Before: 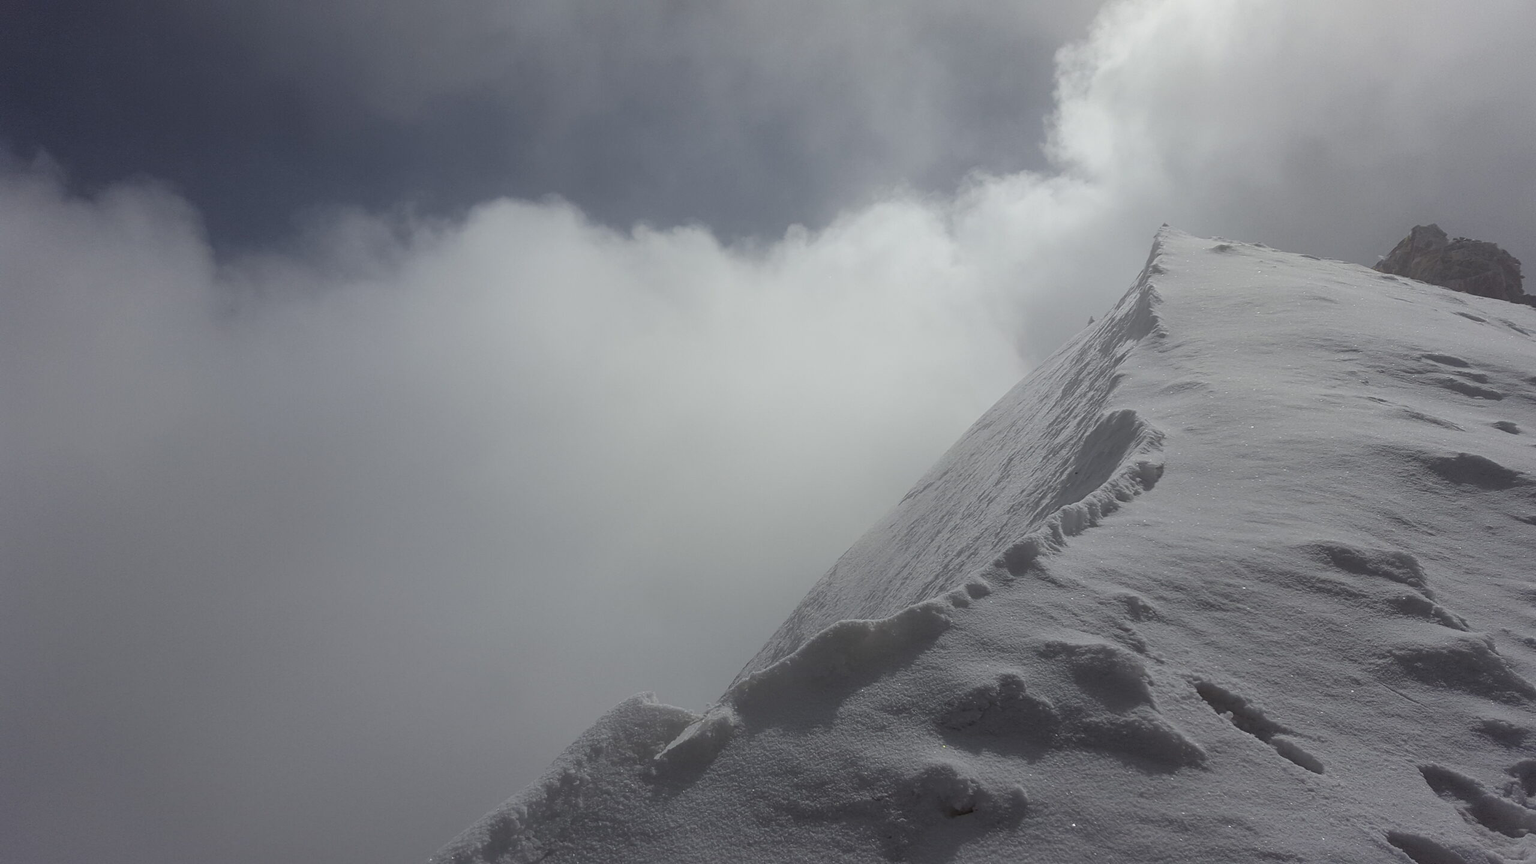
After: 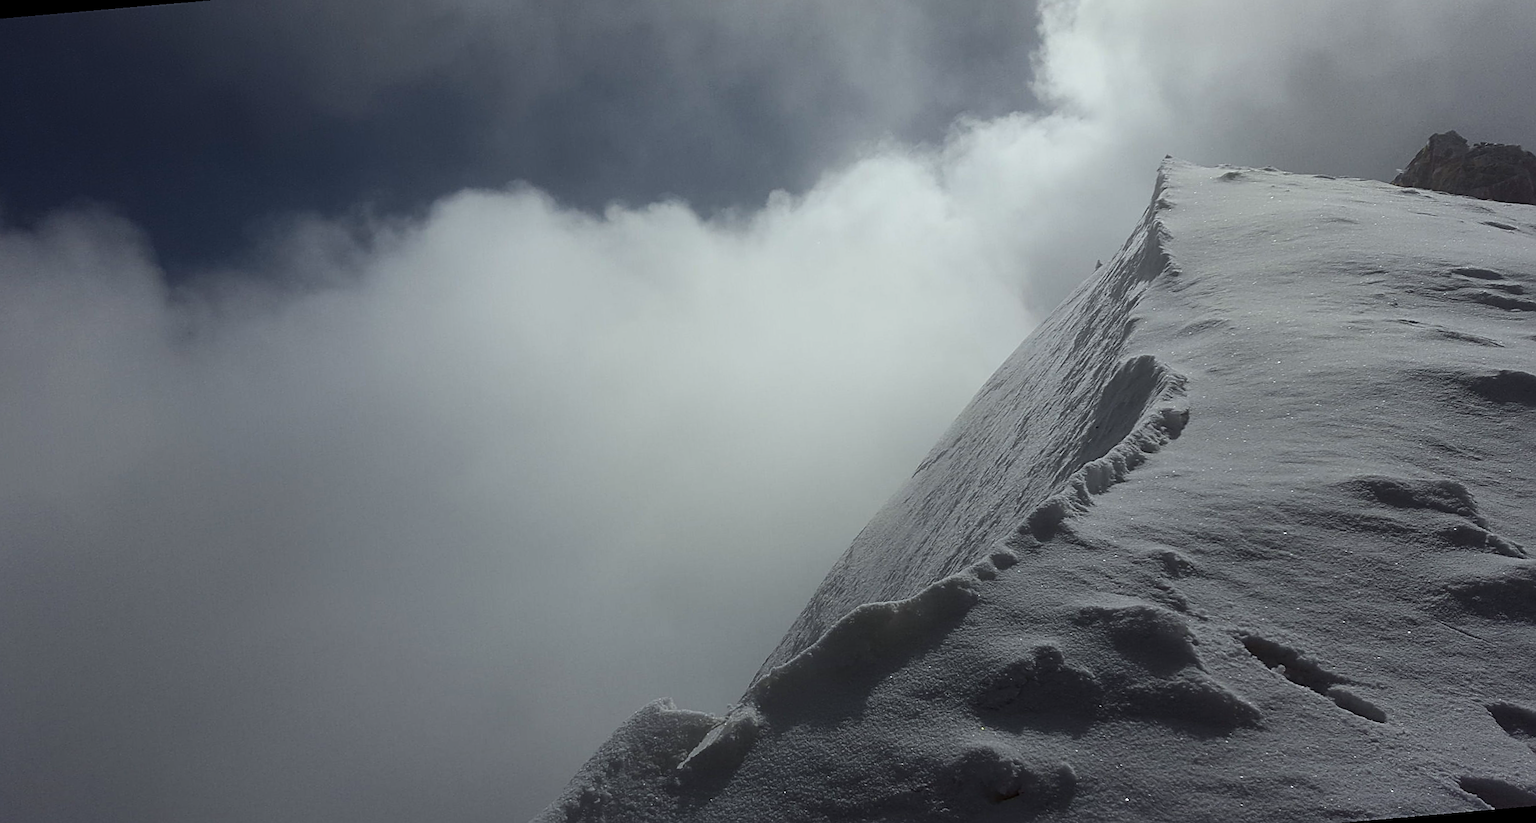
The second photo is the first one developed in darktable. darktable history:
sharpen: on, module defaults
white balance: red 0.978, blue 0.999
contrast brightness saturation: contrast 0.21, brightness -0.11, saturation 0.21
rotate and perspective: rotation -5°, crop left 0.05, crop right 0.952, crop top 0.11, crop bottom 0.89
